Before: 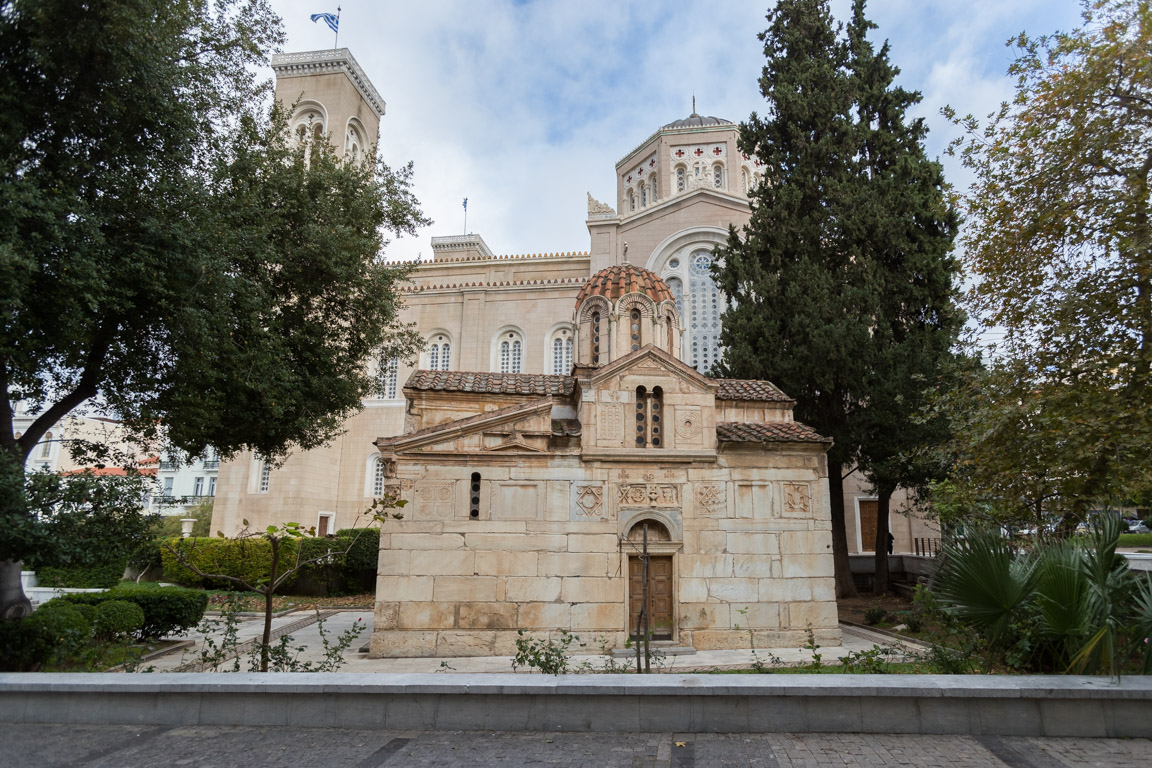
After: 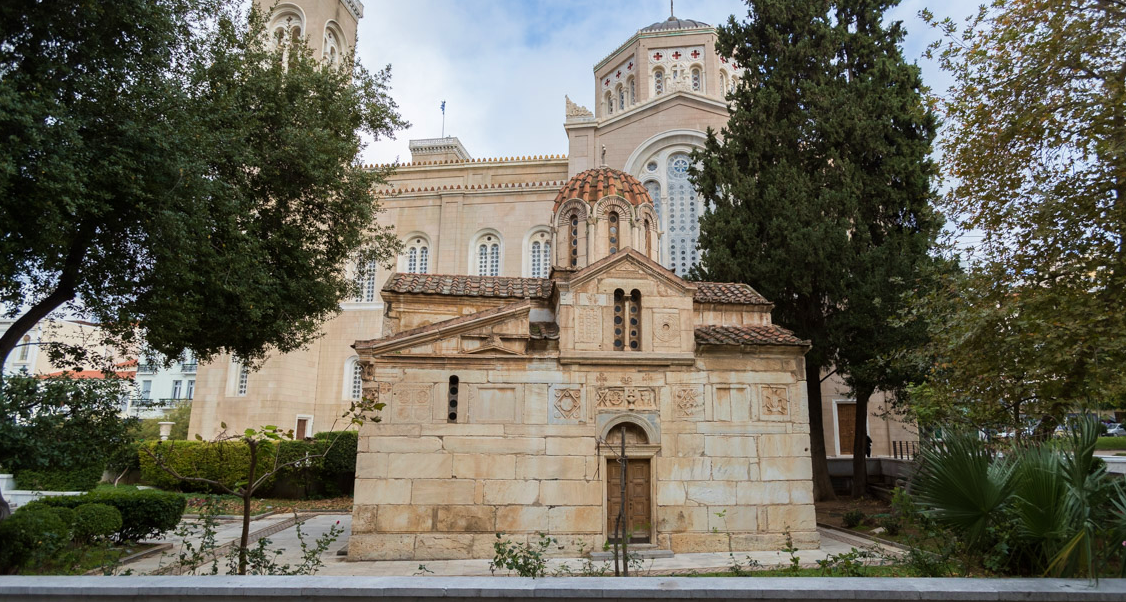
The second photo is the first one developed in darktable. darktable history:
crop and rotate: left 1.956%, top 12.751%, right 0.219%, bottom 8.833%
velvia: on, module defaults
